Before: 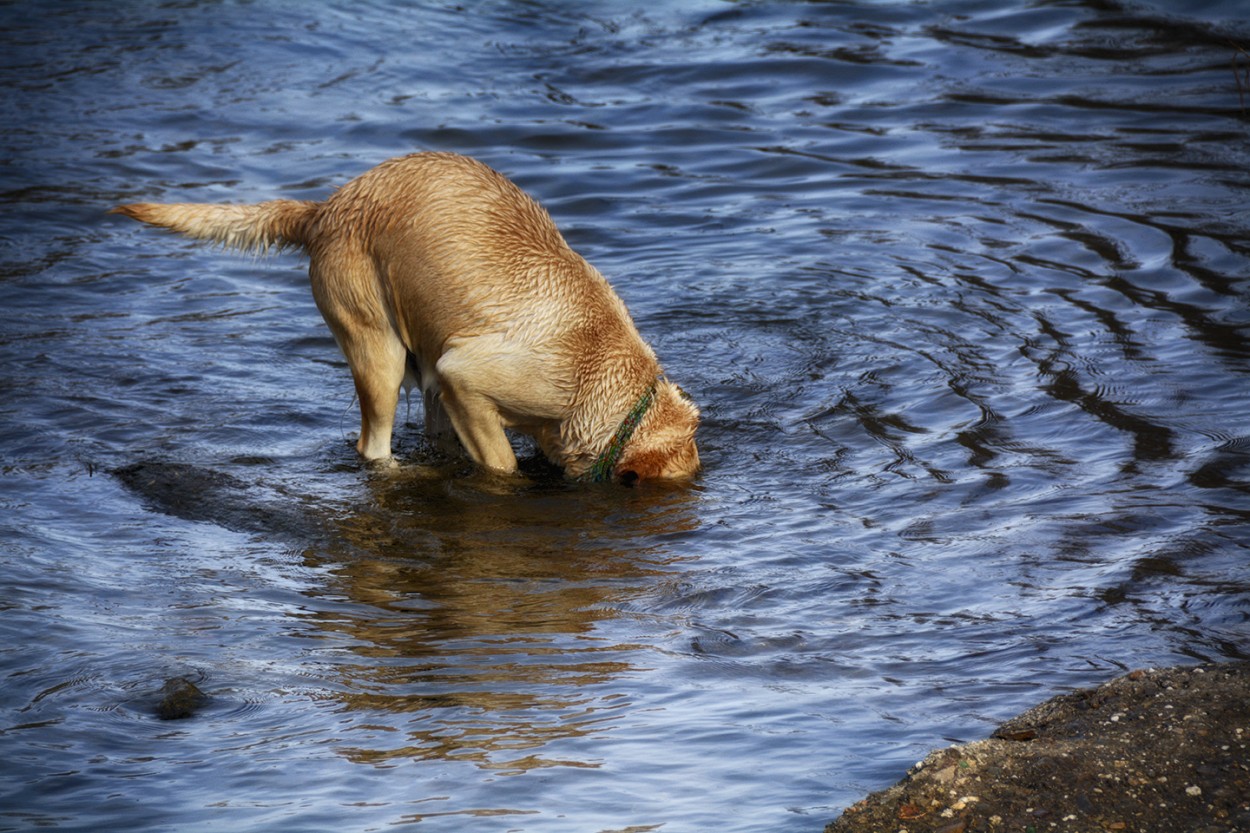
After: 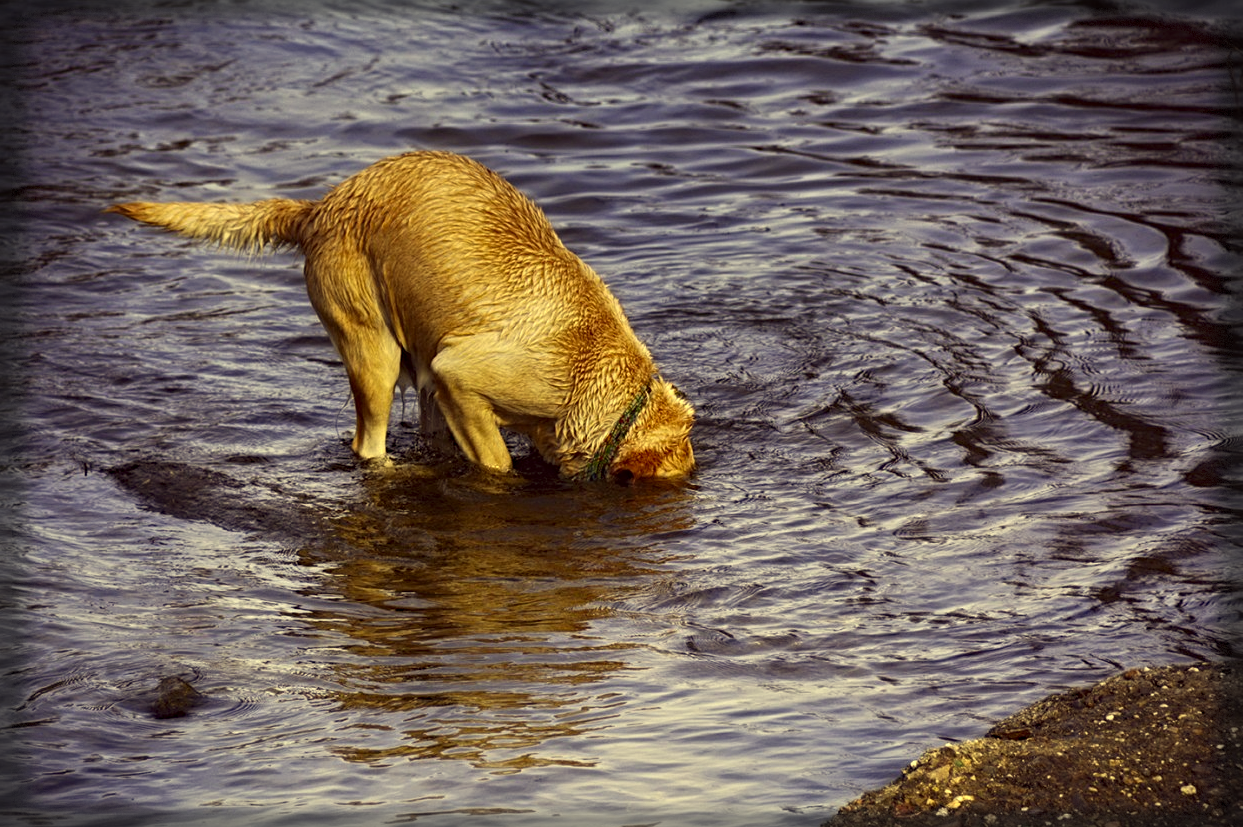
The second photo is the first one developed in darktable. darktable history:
vignetting: fall-off start 93.2%, fall-off radius 5.09%, automatic ratio true, width/height ratio 1.33, shape 0.049, dithering 8-bit output, unbound false
color correction: highlights a* -0.411, highlights b* 39.61, shadows a* 9.36, shadows b* -0.331
sharpen: radius 4.848
crop and rotate: left 0.54%, top 0.331%, bottom 0.371%
